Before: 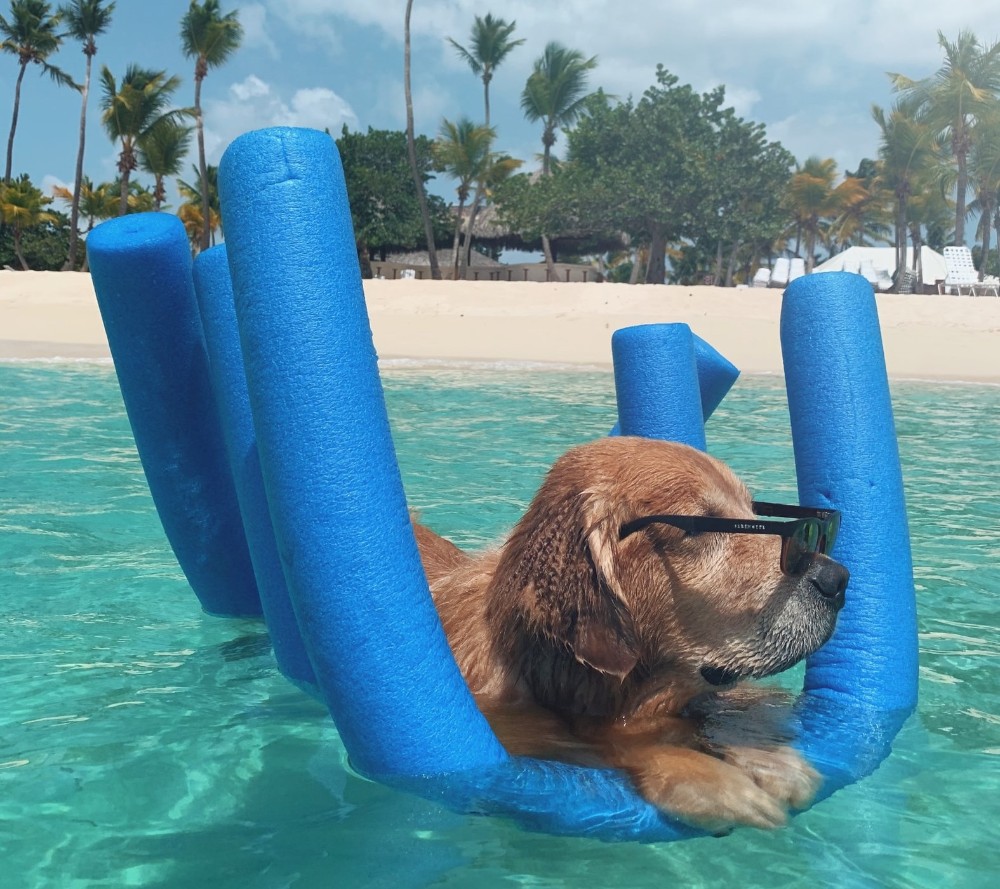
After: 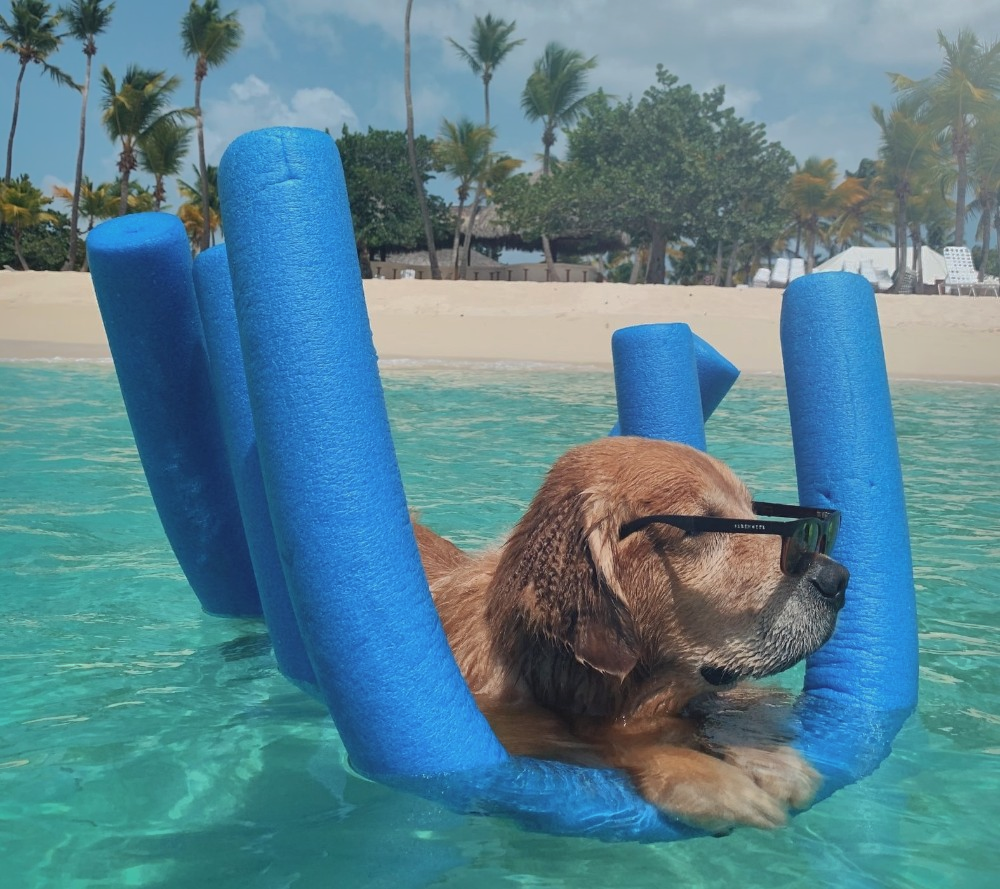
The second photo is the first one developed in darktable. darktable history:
exposure: exposure -0.041 EV, compensate highlight preservation false
contrast brightness saturation: contrast 0.01, saturation -0.05
shadows and highlights: shadows -19.91, highlights -73.15
white balance: emerald 1
